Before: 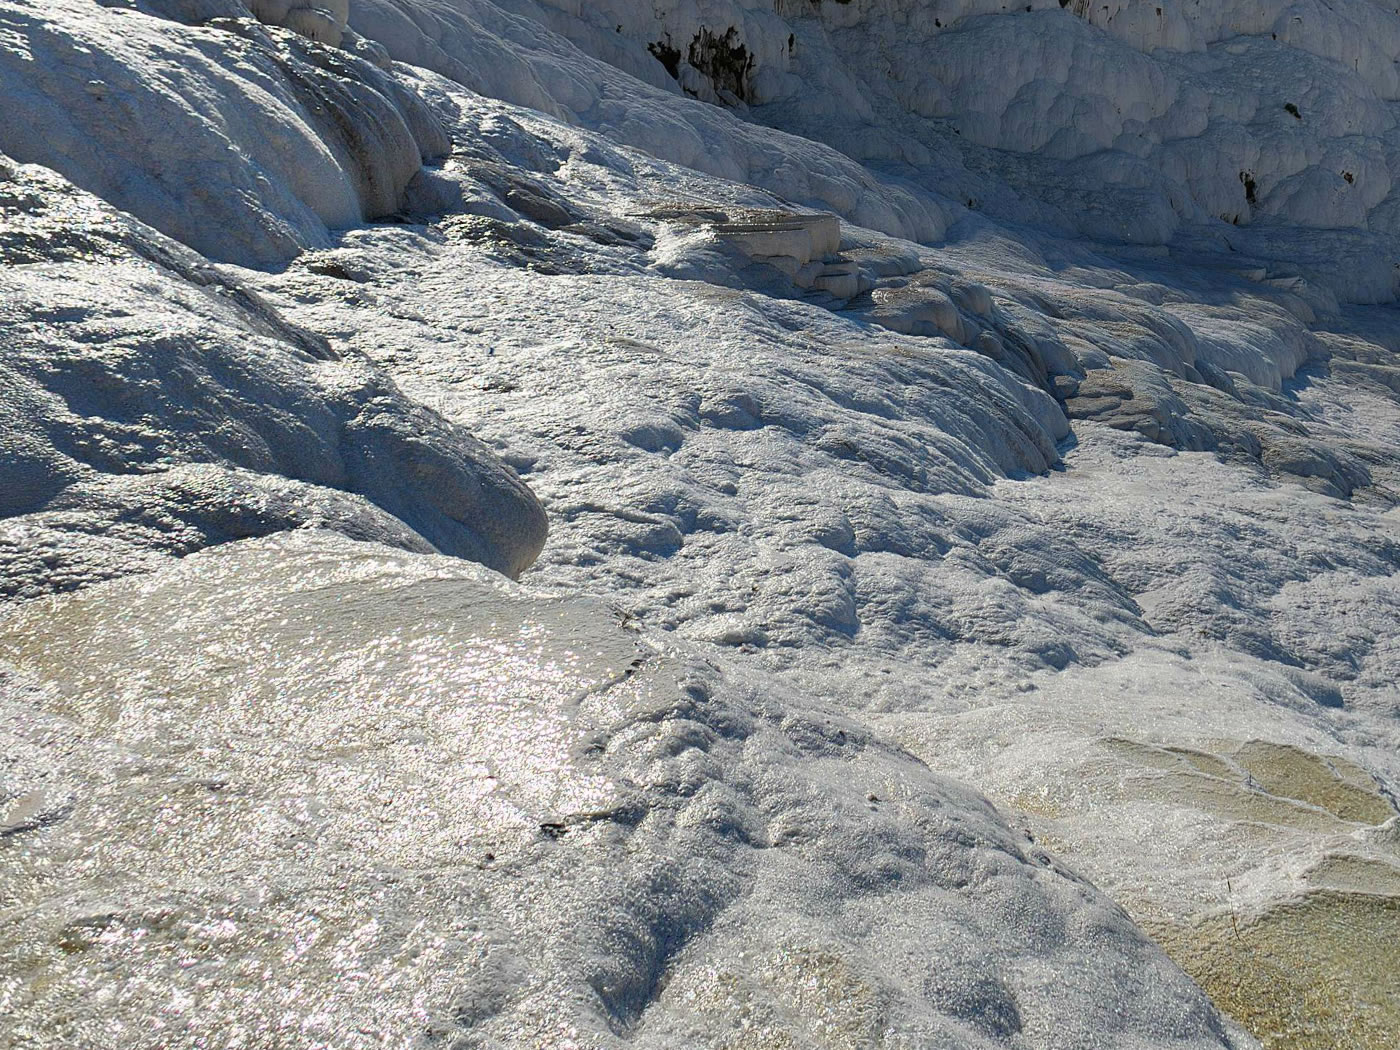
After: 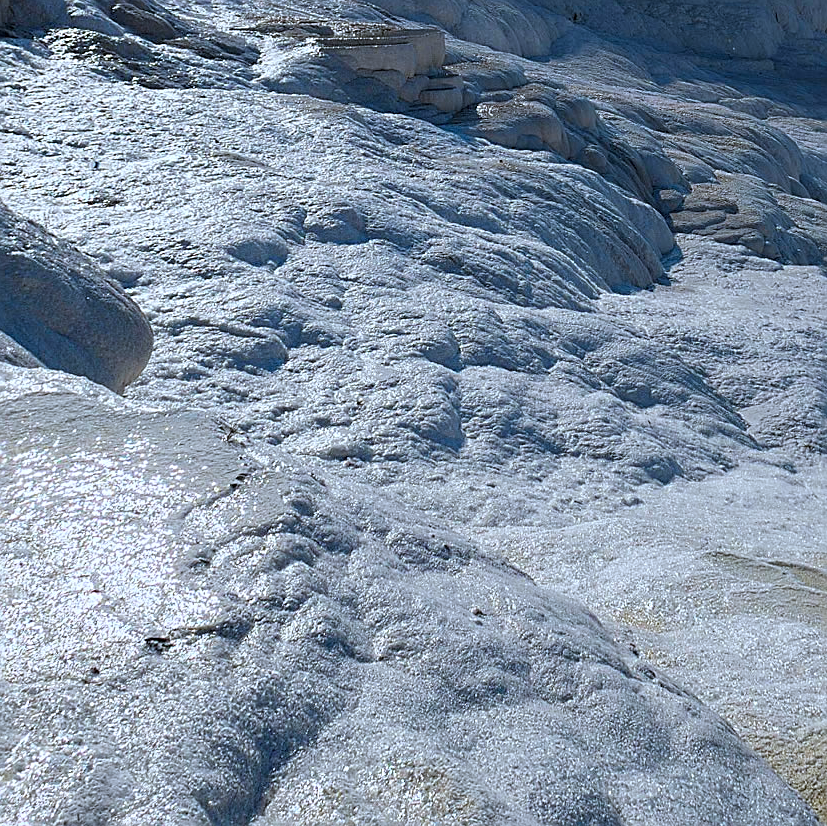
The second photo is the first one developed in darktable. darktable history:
crop and rotate: left 28.256%, top 17.734%, right 12.656%, bottom 3.573%
sharpen: on, module defaults
color correction: highlights a* -2.24, highlights b* -18.1
